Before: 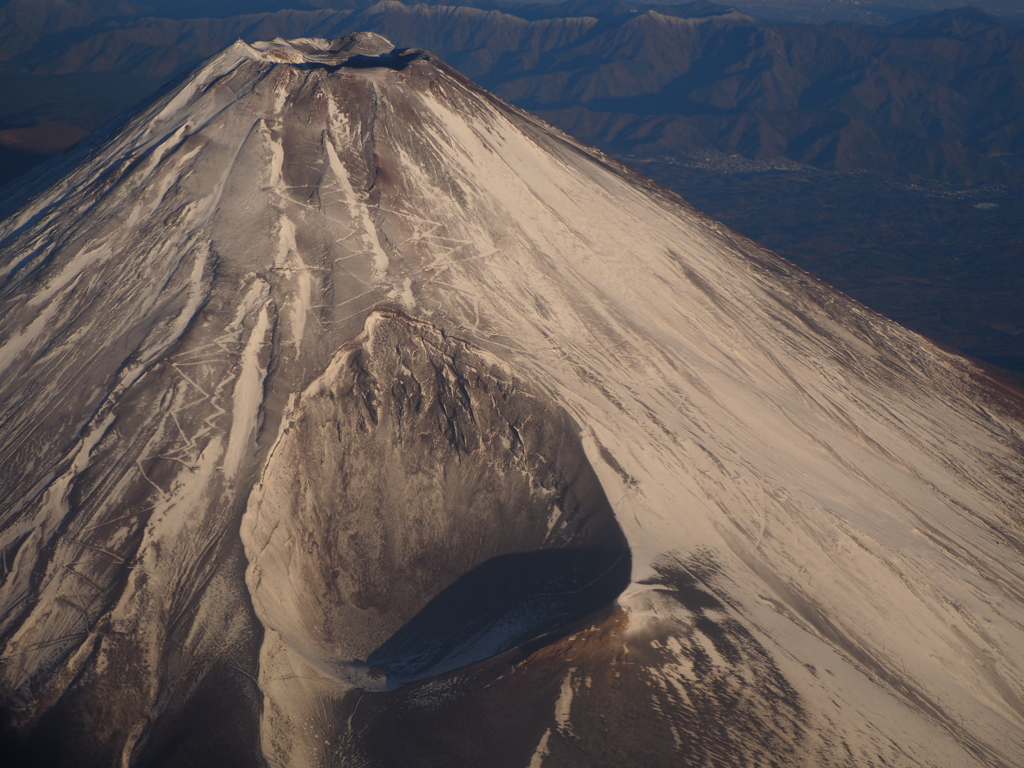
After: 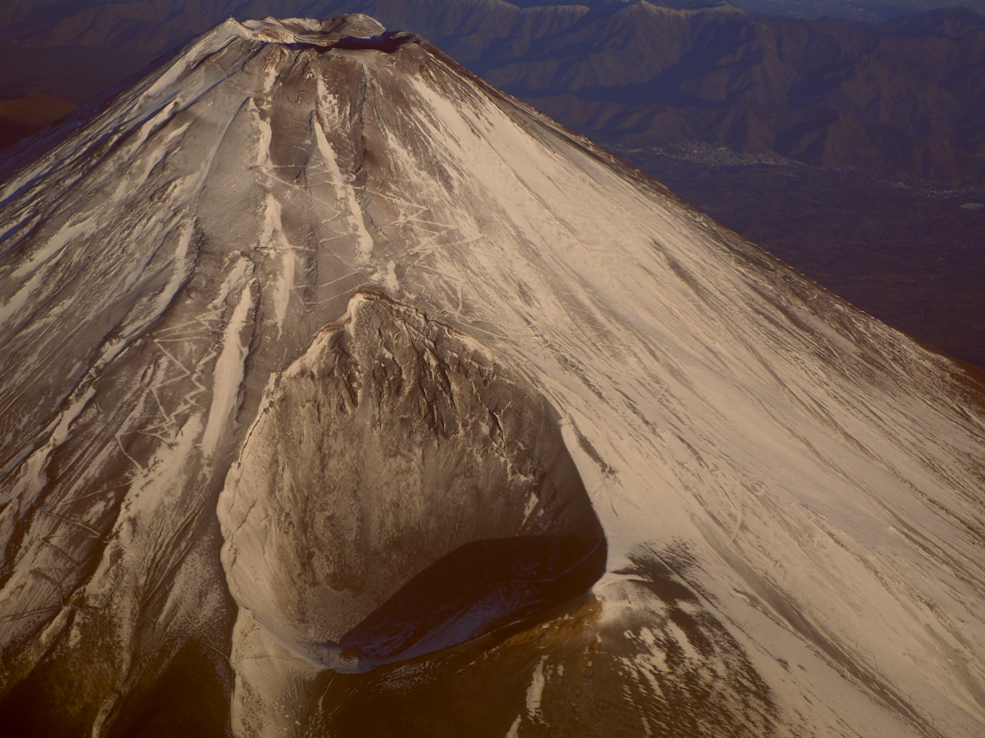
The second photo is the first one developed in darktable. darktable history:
crop and rotate: angle -1.71°
color balance rgb: power › luminance -7.685%, power › chroma 1.123%, power › hue 218.27°, global offset › chroma 0.392%, global offset › hue 32.63°, perceptual saturation grading › global saturation 17.577%, perceptual brilliance grading › global brilliance 2.884%, perceptual brilliance grading › highlights -2.93%, perceptual brilliance grading › shadows 3.073%
